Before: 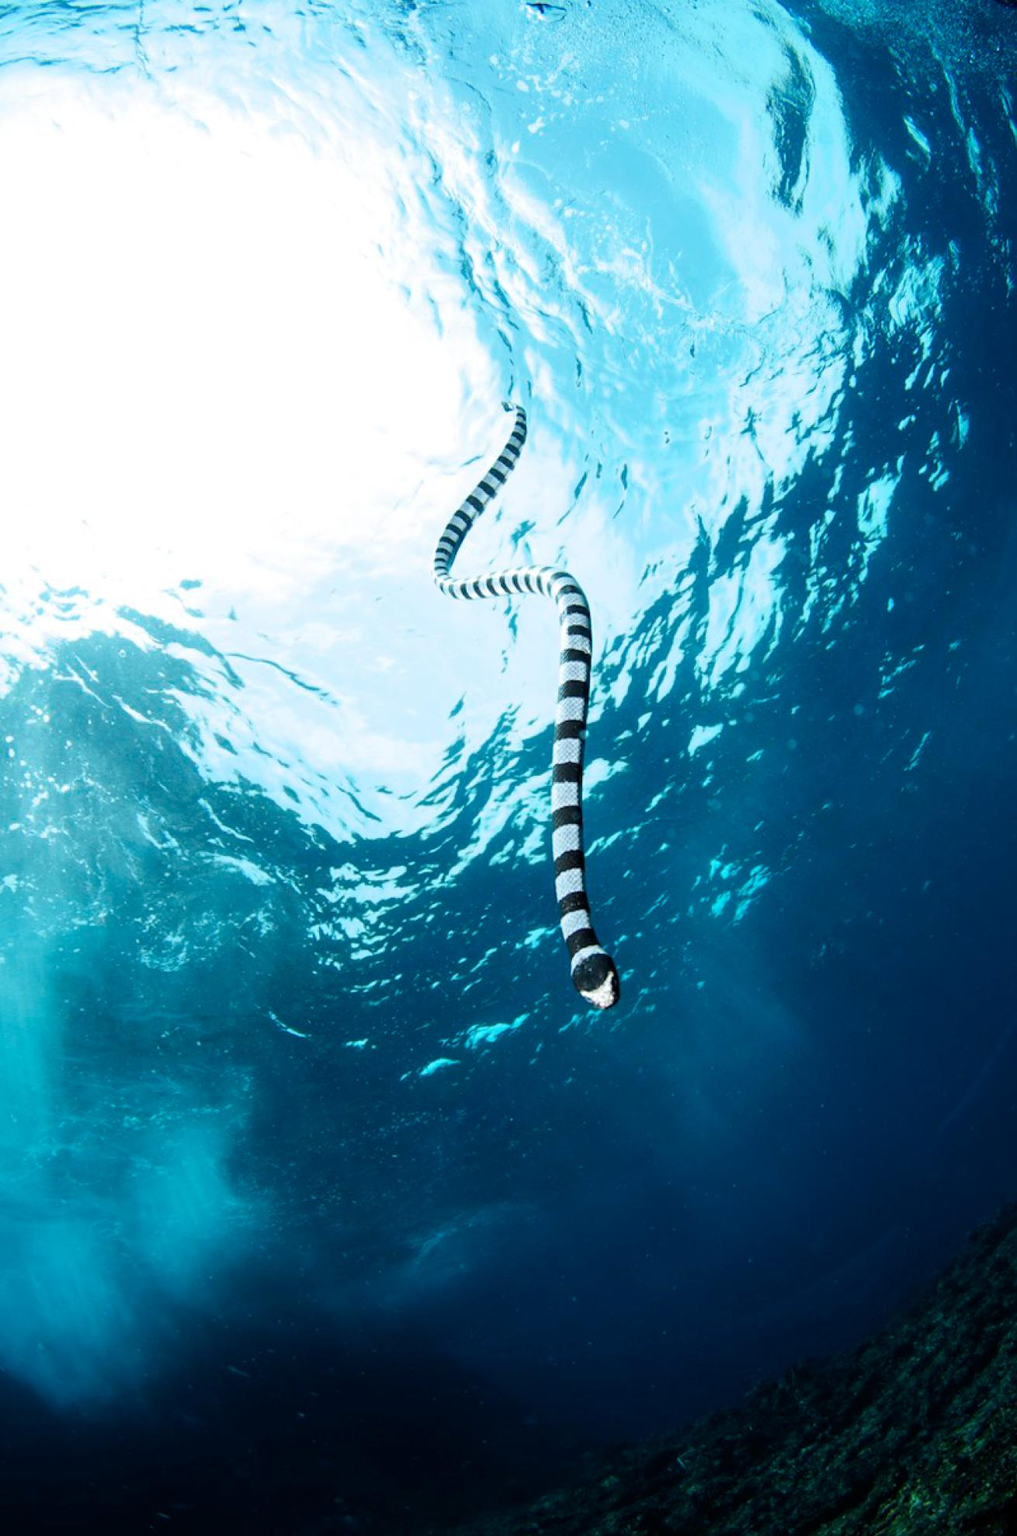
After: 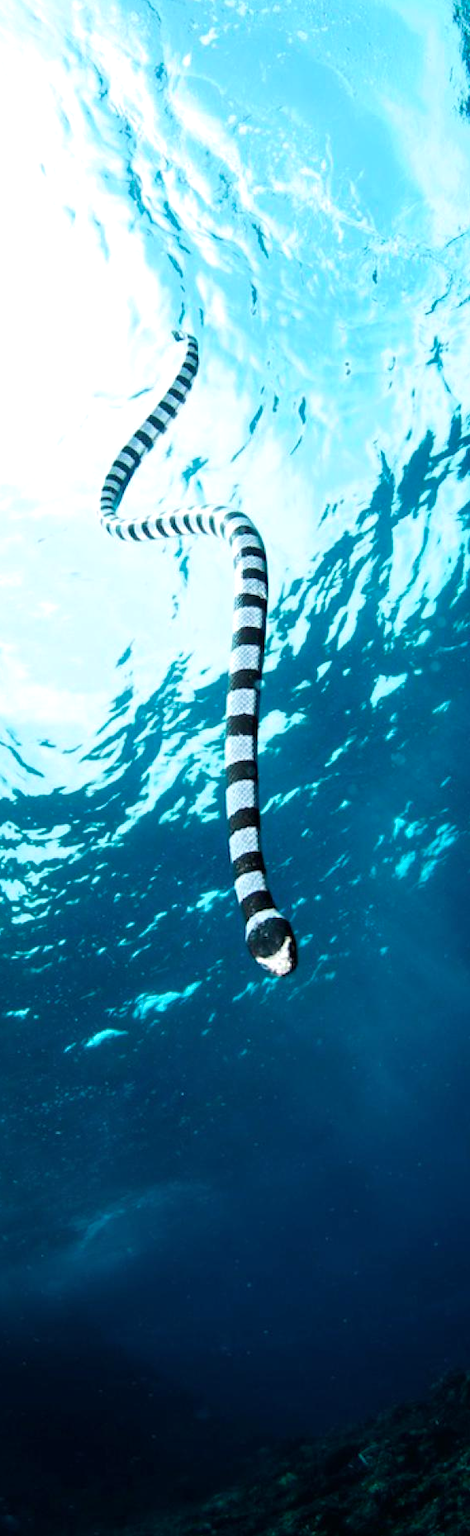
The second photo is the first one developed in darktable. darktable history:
crop: left 33.459%, top 5.949%, right 22.965%
exposure: exposure 0.178 EV, compensate highlight preservation false
velvia: on, module defaults
